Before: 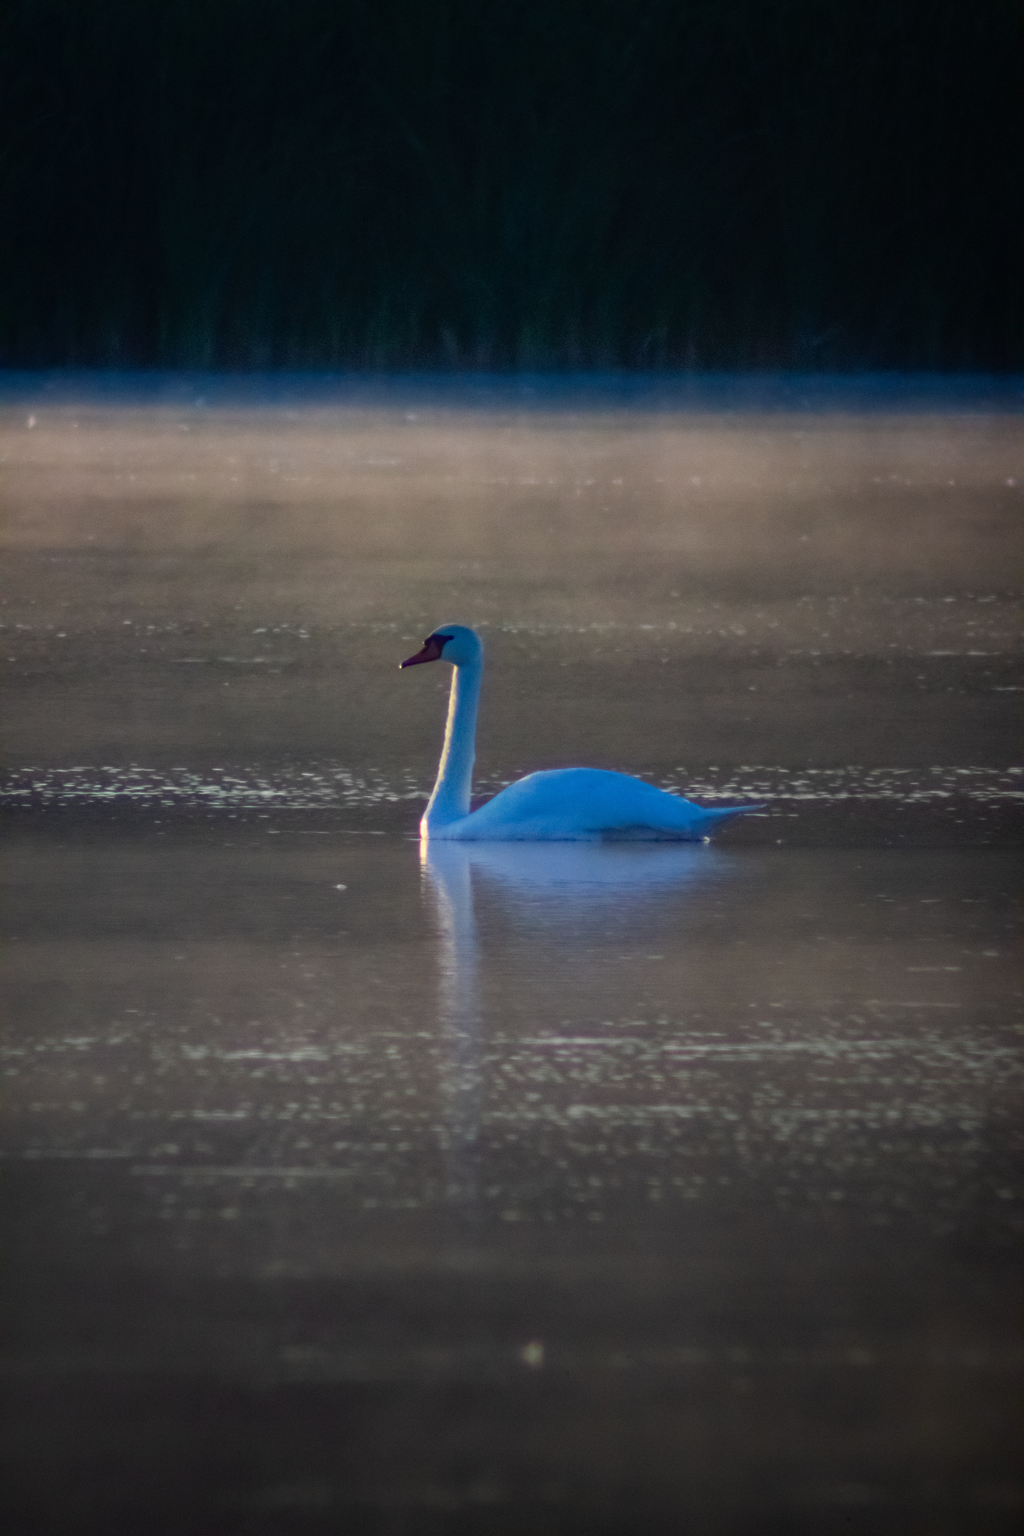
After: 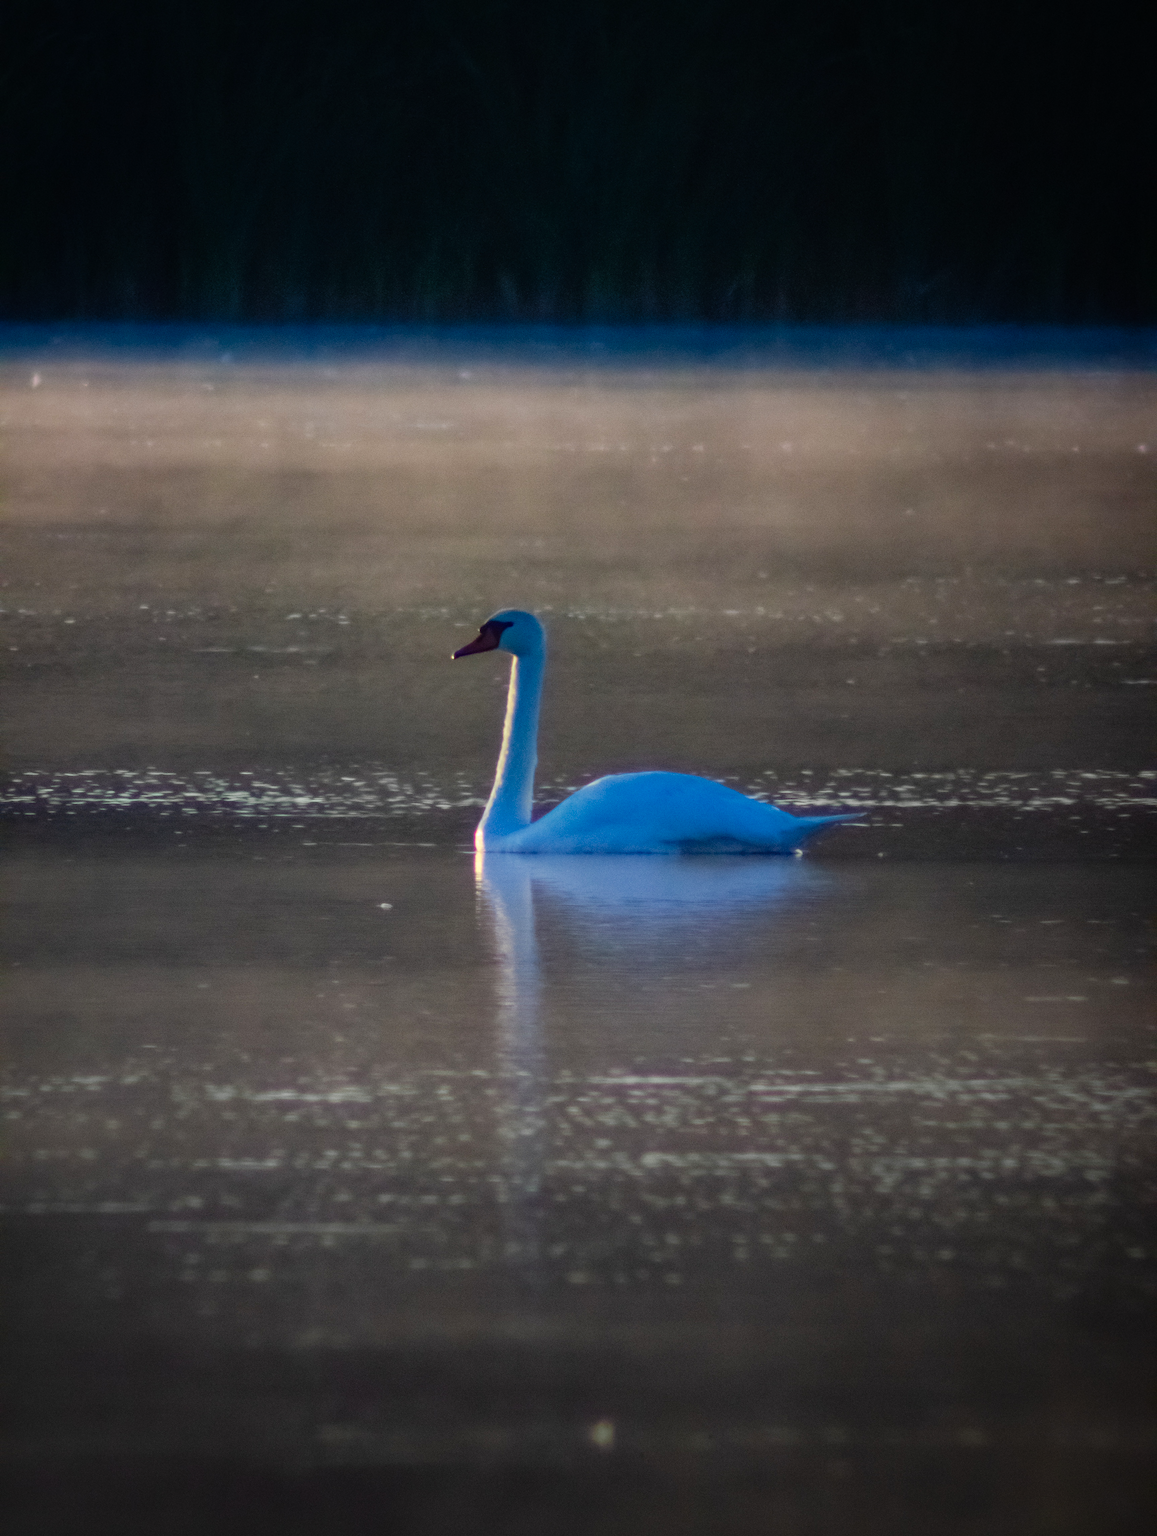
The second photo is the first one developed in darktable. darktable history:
tone curve: curves: ch0 [(0, 0) (0.037, 0.025) (0.131, 0.093) (0.275, 0.256) (0.497, 0.51) (0.617, 0.643) (0.704, 0.732) (0.813, 0.832) (0.911, 0.925) (0.997, 0.995)]; ch1 [(0, 0) (0.301, 0.3) (0.444, 0.45) (0.493, 0.495) (0.507, 0.503) (0.534, 0.533) (0.582, 0.58) (0.658, 0.693) (0.746, 0.77) (1, 1)]; ch2 [(0, 0) (0.246, 0.233) (0.36, 0.352) (0.415, 0.418) (0.476, 0.492) (0.502, 0.504) (0.525, 0.518) (0.539, 0.544) (0.586, 0.602) (0.634, 0.651) (0.706, 0.727) (0.853, 0.852) (1, 0.951)], preserve colors none
crop and rotate: top 5.593%, bottom 5.902%
